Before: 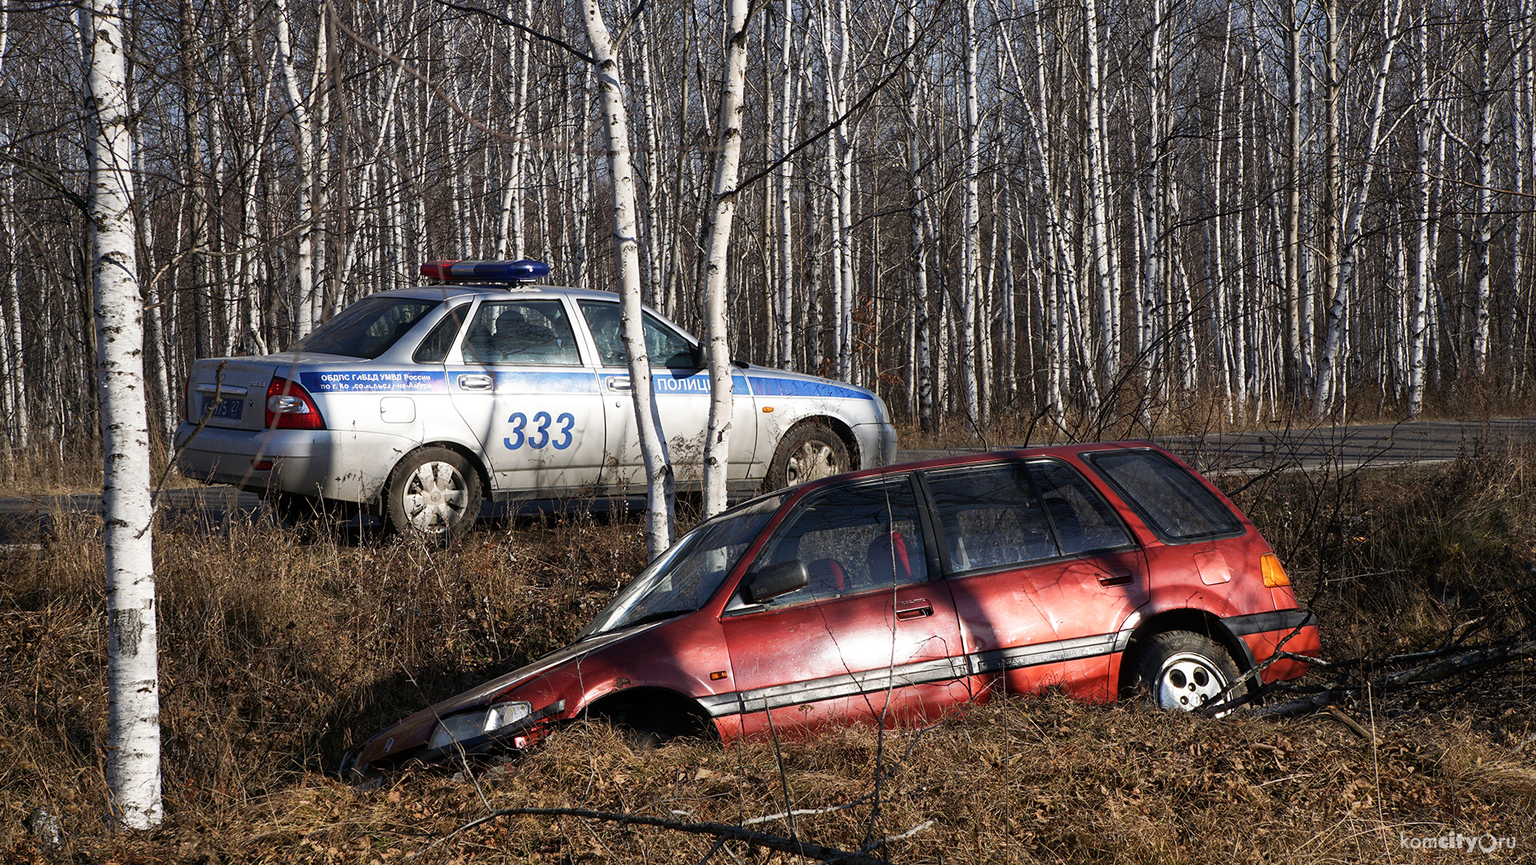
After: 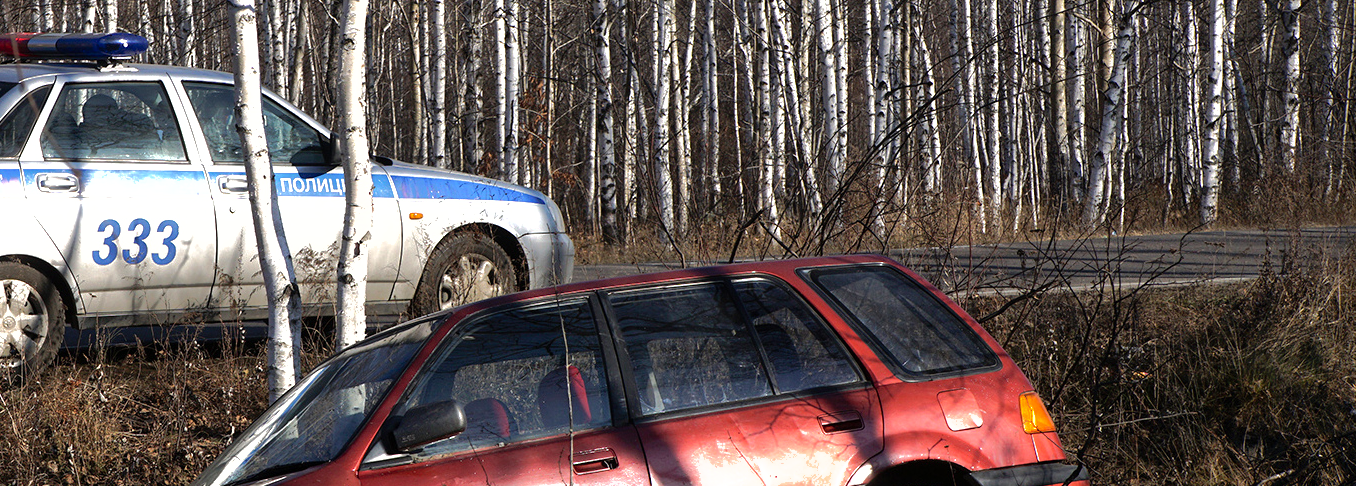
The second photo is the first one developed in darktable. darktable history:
crop and rotate: left 27.938%, top 27.046%, bottom 27.046%
shadows and highlights: highlights -60
tone equalizer: -8 EV -0.75 EV, -7 EV -0.7 EV, -6 EV -0.6 EV, -5 EV -0.4 EV, -3 EV 0.4 EV, -2 EV 0.6 EV, -1 EV 0.7 EV, +0 EV 0.75 EV, edges refinement/feathering 500, mask exposure compensation -1.57 EV, preserve details no
